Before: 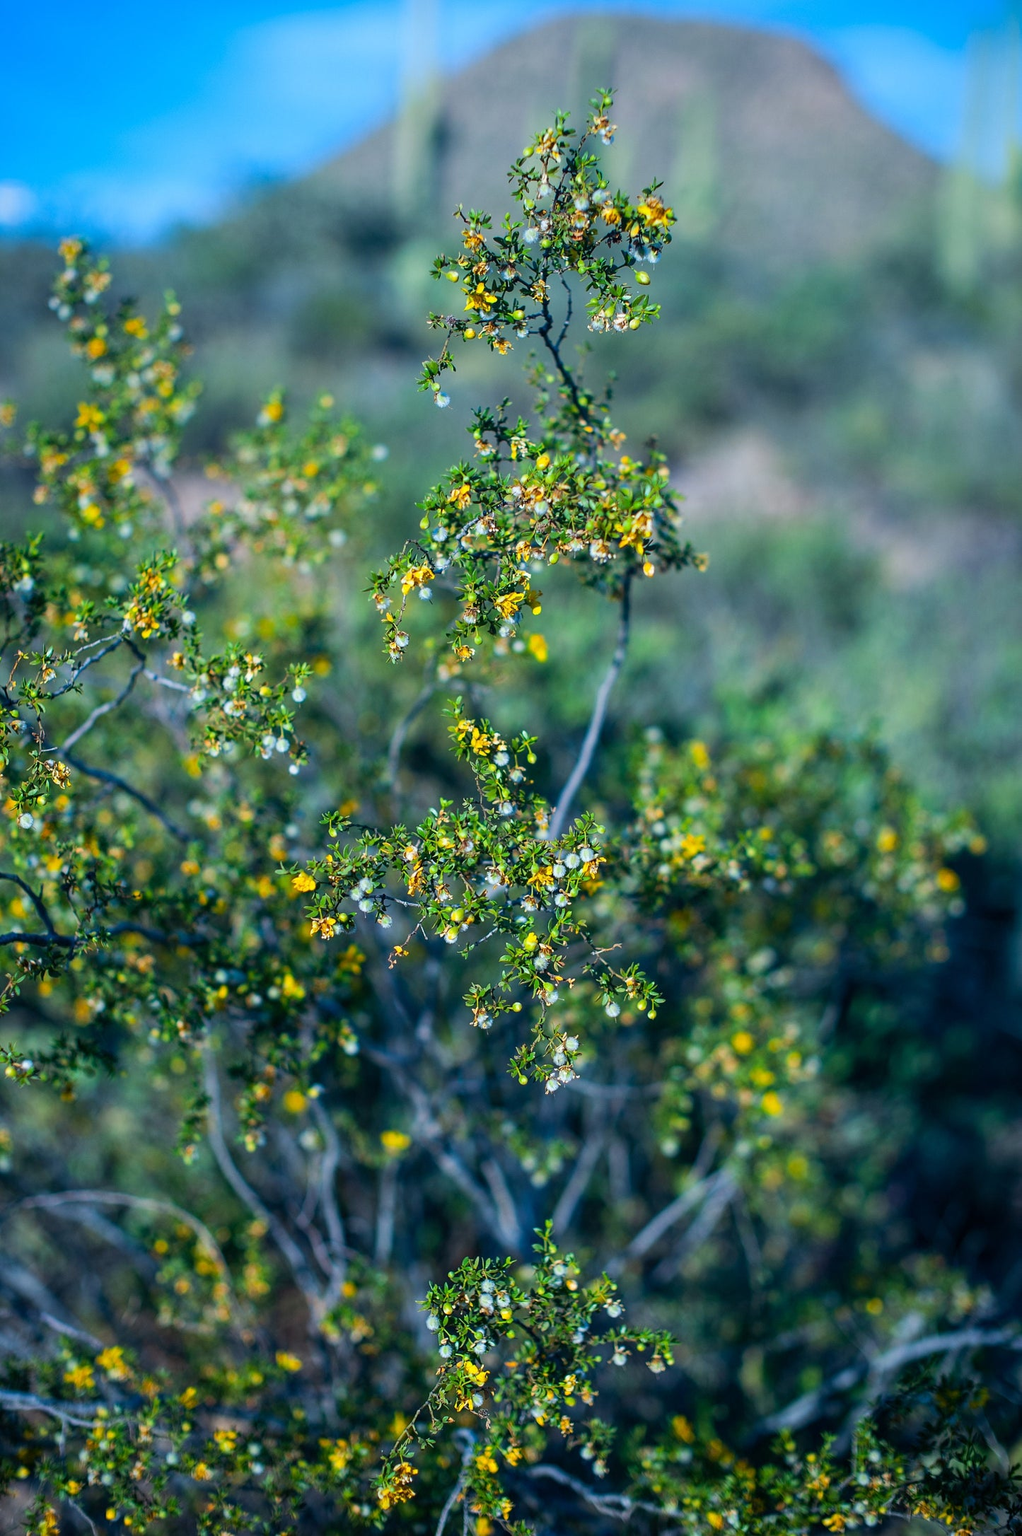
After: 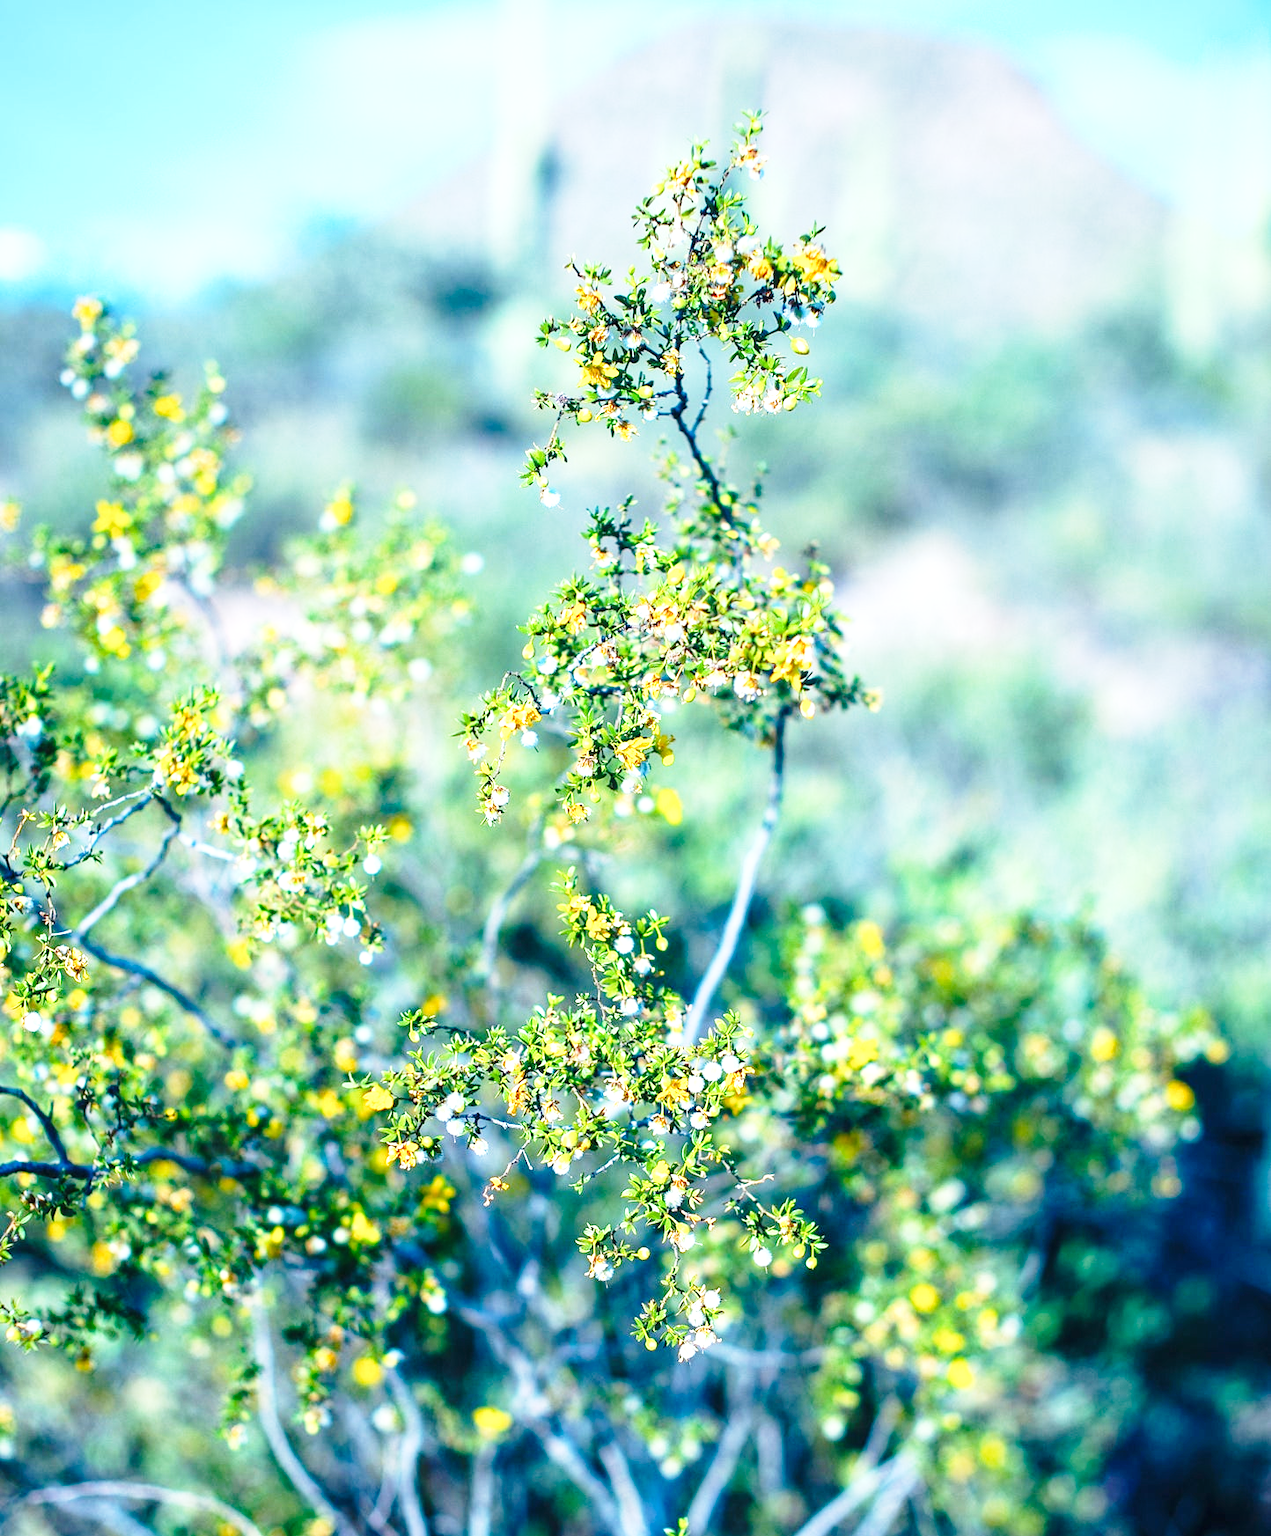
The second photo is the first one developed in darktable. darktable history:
base curve: curves: ch0 [(0, 0) (0.028, 0.03) (0.121, 0.232) (0.46, 0.748) (0.859, 0.968) (1, 1)], preserve colors none
crop: bottom 19.644%
exposure: black level correction 0, exposure 1.2 EV, compensate exposure bias true, compensate highlight preservation false
